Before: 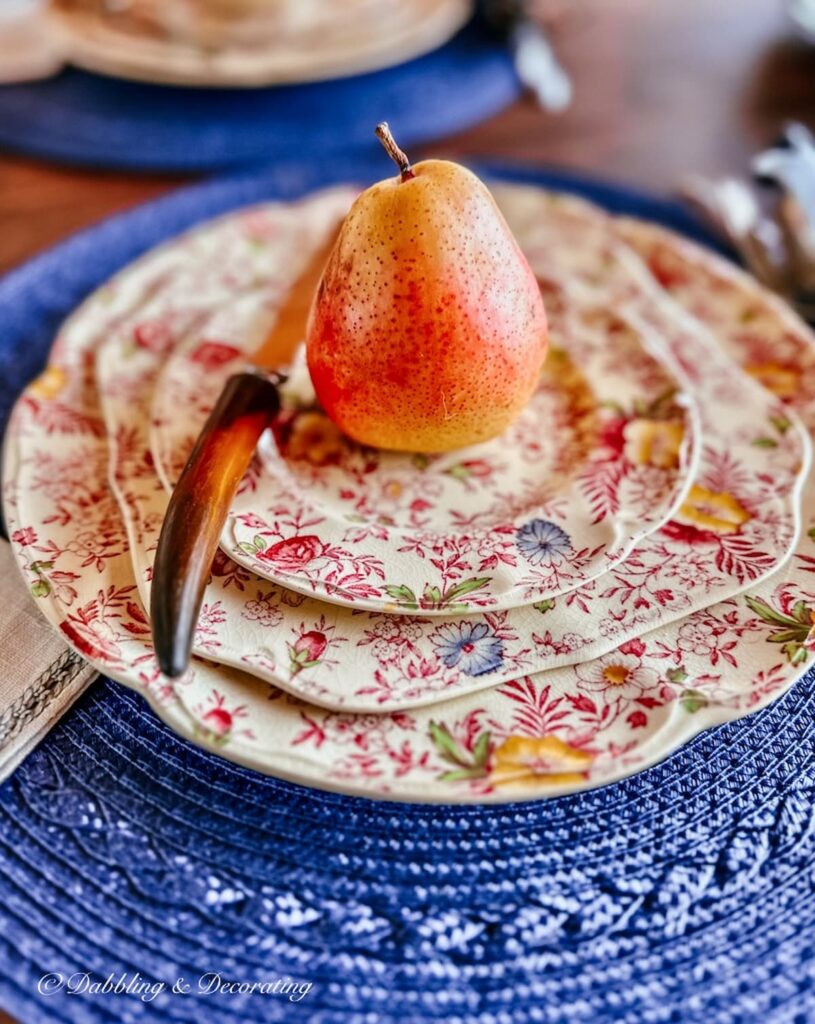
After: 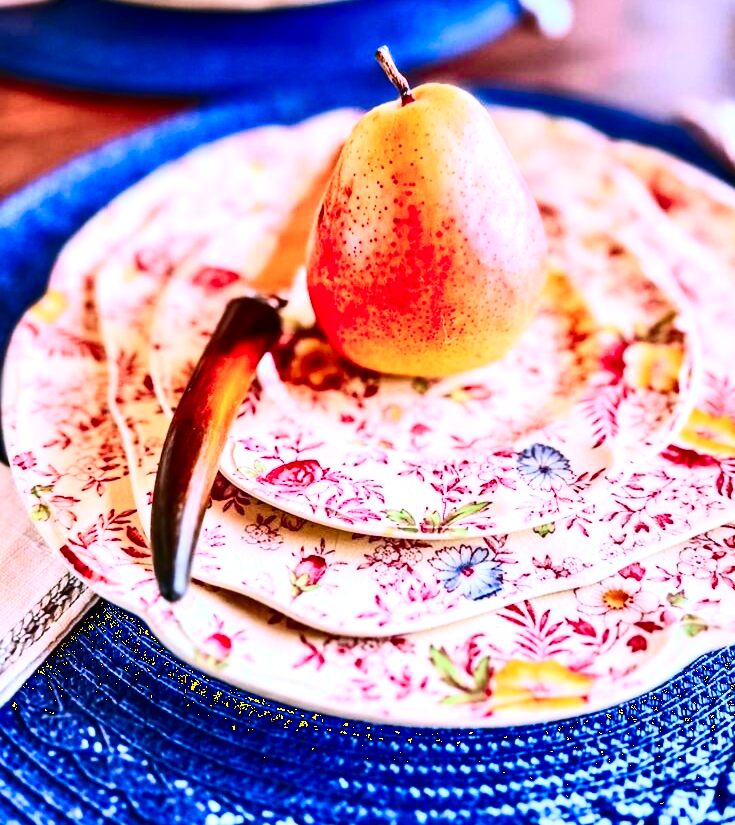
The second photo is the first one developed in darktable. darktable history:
exposure: exposure 0.785 EV, compensate highlight preservation false
crop: top 7.49%, right 9.717%, bottom 11.943%
contrast brightness saturation: contrast 0.4, brightness 0.05, saturation 0.25
color calibration: output R [0.999, 0.026, -0.11, 0], output G [-0.019, 1.037, -0.099, 0], output B [0.022, -0.023, 0.902, 0], illuminant custom, x 0.367, y 0.392, temperature 4437.75 K, clip negative RGB from gamut false
